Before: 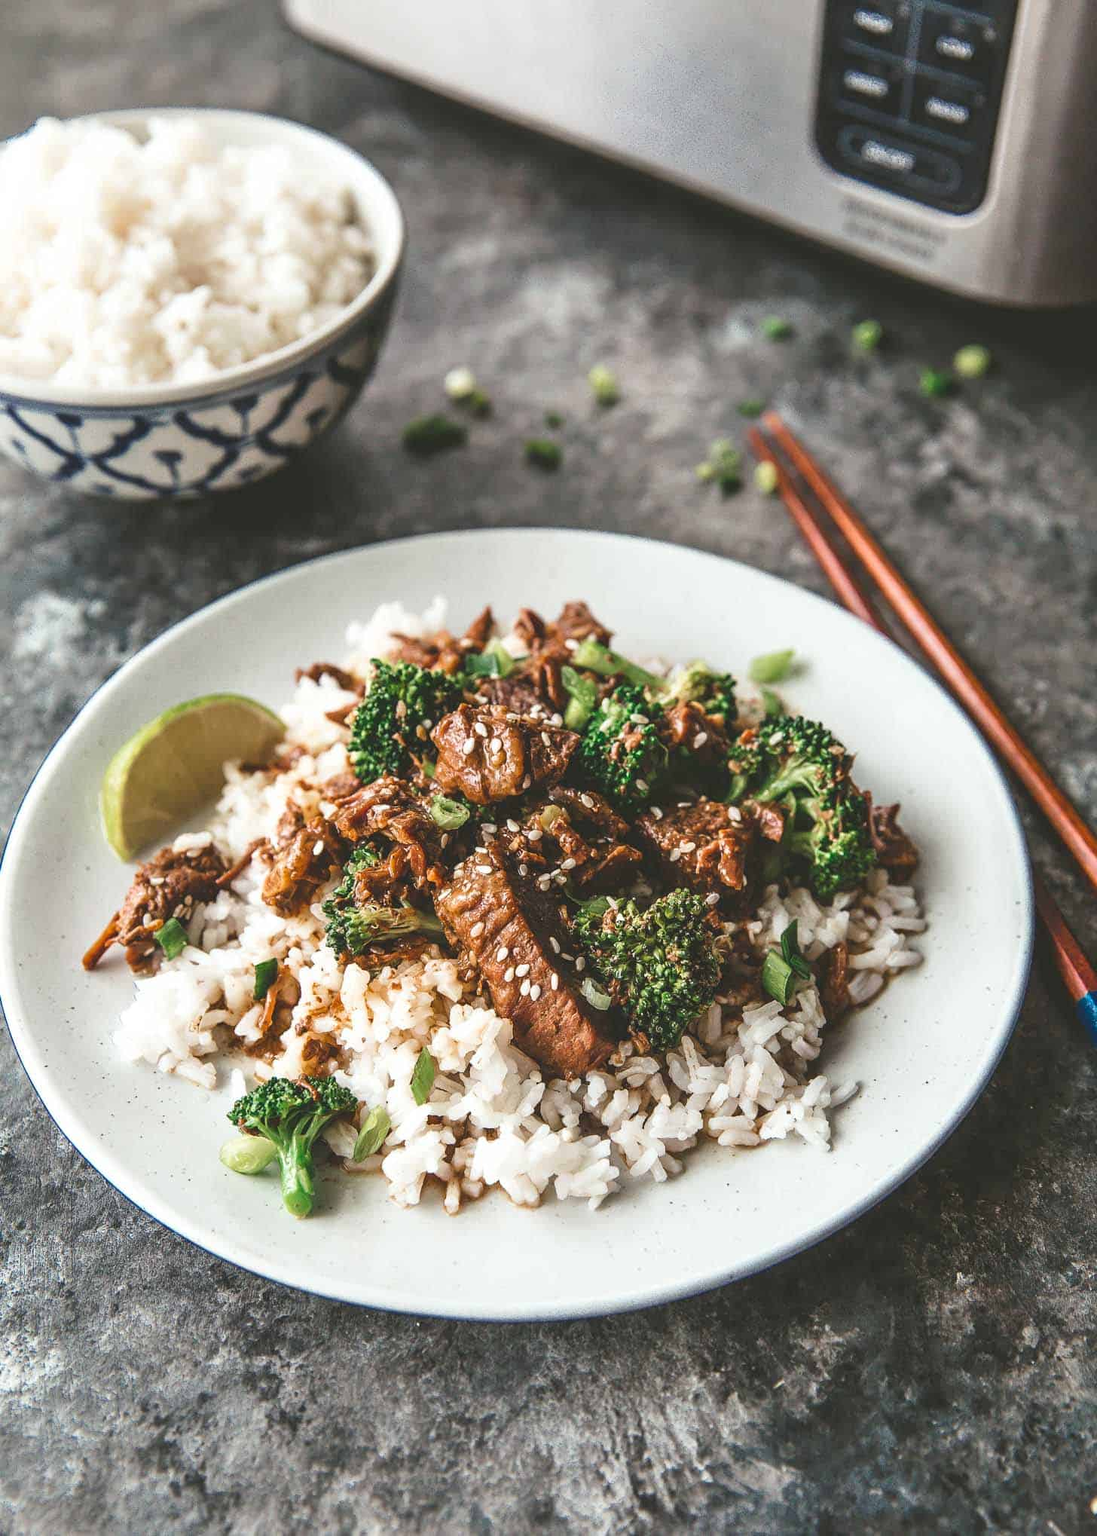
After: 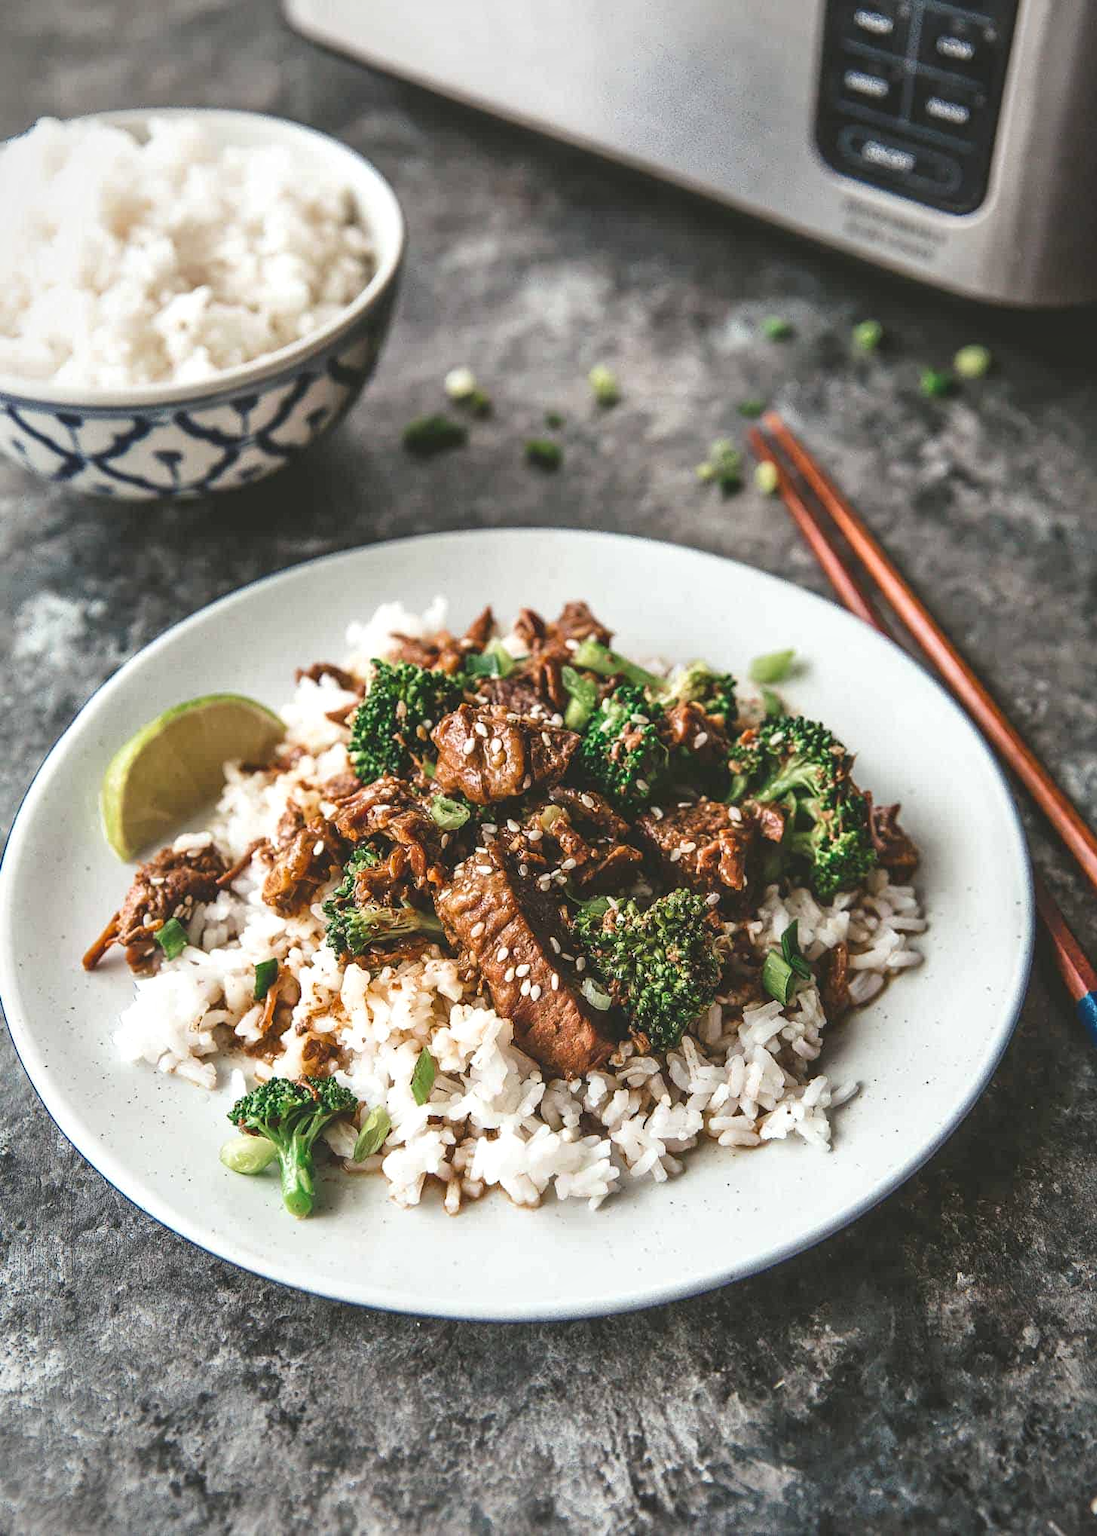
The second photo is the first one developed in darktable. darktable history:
vignetting: fall-off start 72.46%, fall-off radius 108.6%, brightness -0.343, width/height ratio 0.729, dithering 16-bit output
tone equalizer: mask exposure compensation -0.492 EV
local contrast: mode bilateral grid, contrast 20, coarseness 50, detail 119%, midtone range 0.2
